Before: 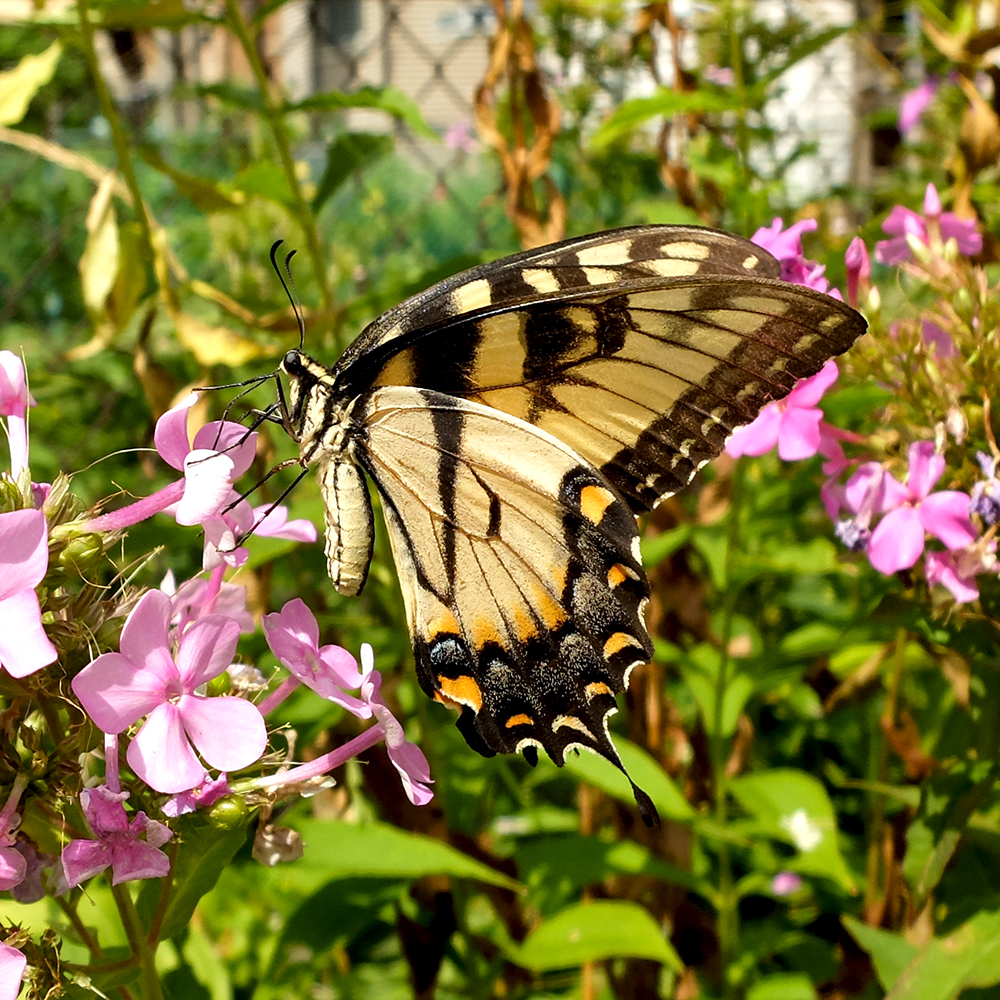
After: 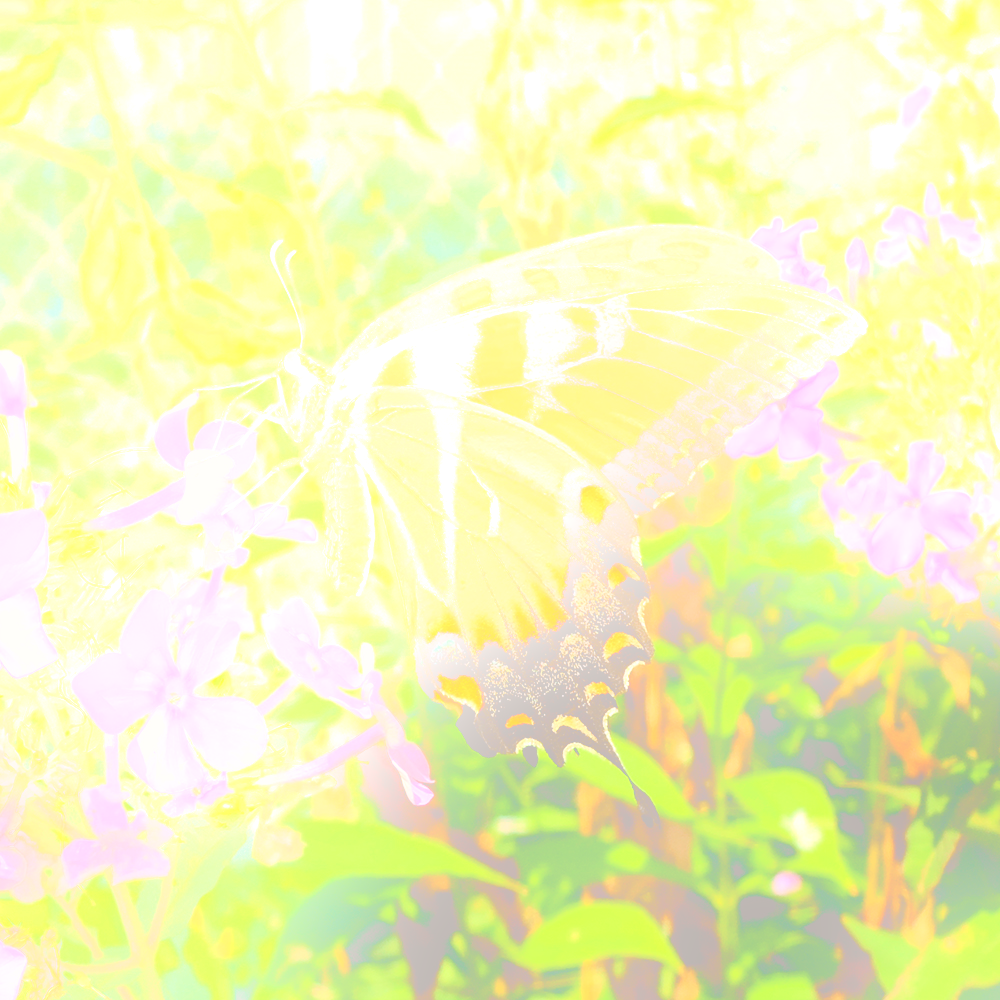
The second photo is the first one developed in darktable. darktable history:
bloom: size 25%, threshold 5%, strength 90%
tone curve: curves: ch0 [(0, 0.023) (0.1, 0.084) (0.184, 0.168) (0.45, 0.54) (0.57, 0.683) (0.722, 0.825) (0.877, 0.948) (1, 1)]; ch1 [(0, 0) (0.414, 0.395) (0.453, 0.437) (0.502, 0.509) (0.521, 0.519) (0.573, 0.568) (0.618, 0.61) (0.654, 0.642) (1, 1)]; ch2 [(0, 0) (0.421, 0.43) (0.45, 0.463) (0.492, 0.504) (0.511, 0.519) (0.557, 0.557) (0.602, 0.605) (1, 1)], color space Lab, independent channels, preserve colors none
